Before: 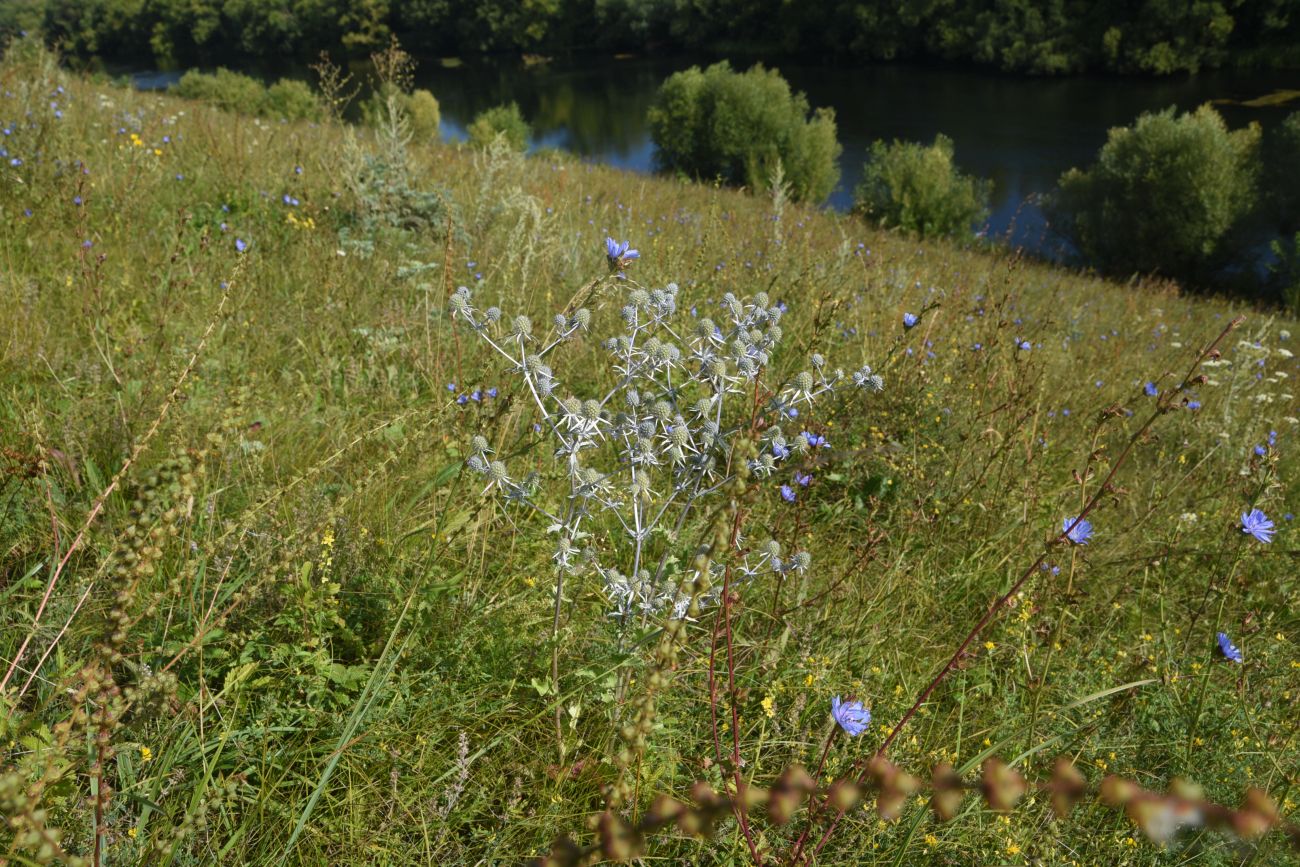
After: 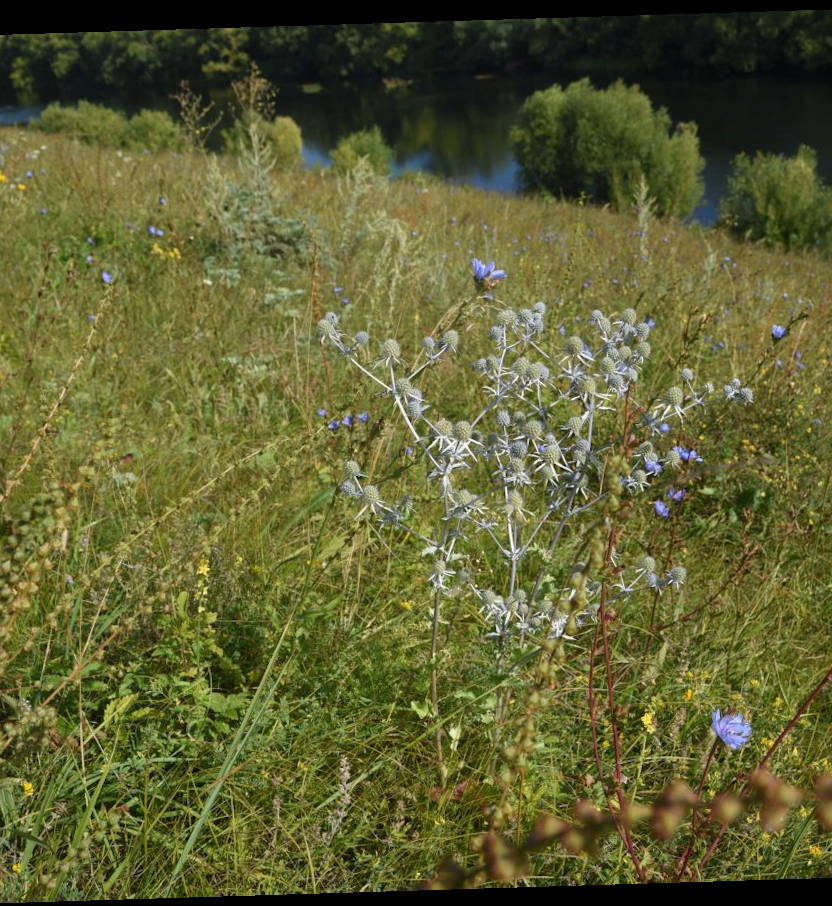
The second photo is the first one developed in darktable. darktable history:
tone equalizer: -7 EV 0.18 EV, -6 EV 0.12 EV, -5 EV 0.08 EV, -4 EV 0.04 EV, -2 EV -0.02 EV, -1 EV -0.04 EV, +0 EV -0.06 EV, luminance estimator HSV value / RGB max
crop: left 10.644%, right 26.528%
rotate and perspective: rotation -1.75°, automatic cropping off
